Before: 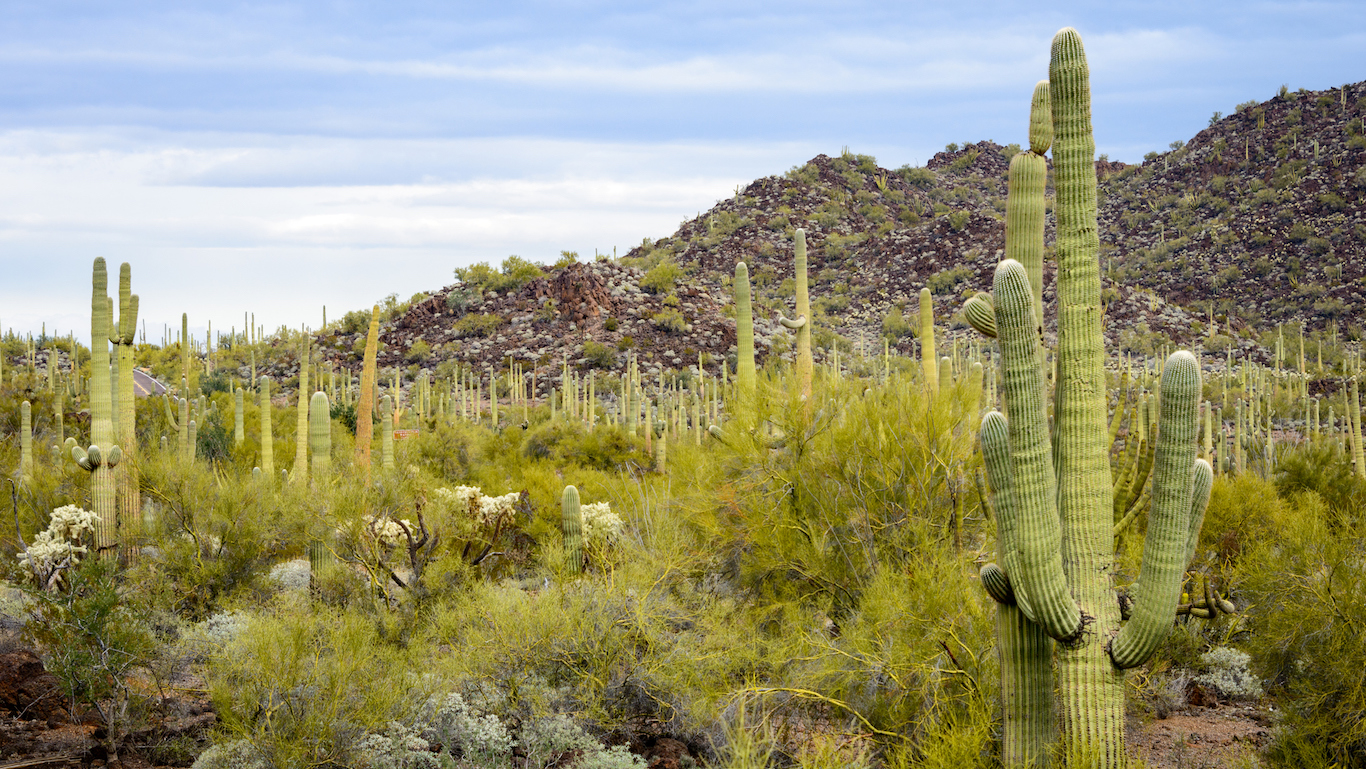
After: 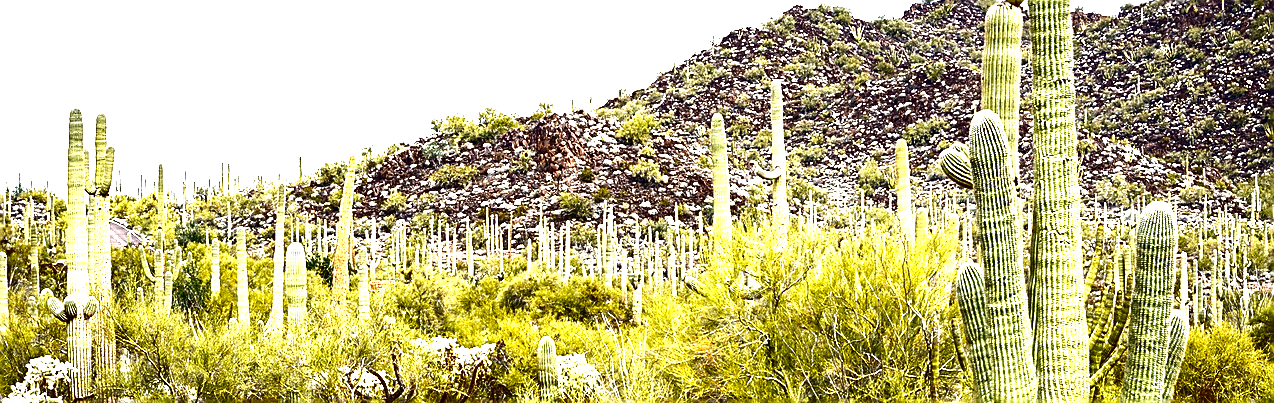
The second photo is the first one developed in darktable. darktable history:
vignetting: fall-off start 116.19%, fall-off radius 58.53%, saturation 0.387, unbound false
crop: left 1.78%, top 19.412%, right 4.944%, bottom 28.054%
contrast brightness saturation: brightness -0.526
exposure: black level correction 0, exposure 1.199 EV, compensate highlight preservation false
tone equalizer: -8 EV -0.388 EV, -7 EV -0.371 EV, -6 EV -0.326 EV, -5 EV -0.23 EV, -3 EV 0.207 EV, -2 EV 0.358 EV, -1 EV 0.397 EV, +0 EV 0.401 EV, edges refinement/feathering 500, mask exposure compensation -1.57 EV, preserve details no
sharpen: radius 1.372, amount 1.252, threshold 0.636
